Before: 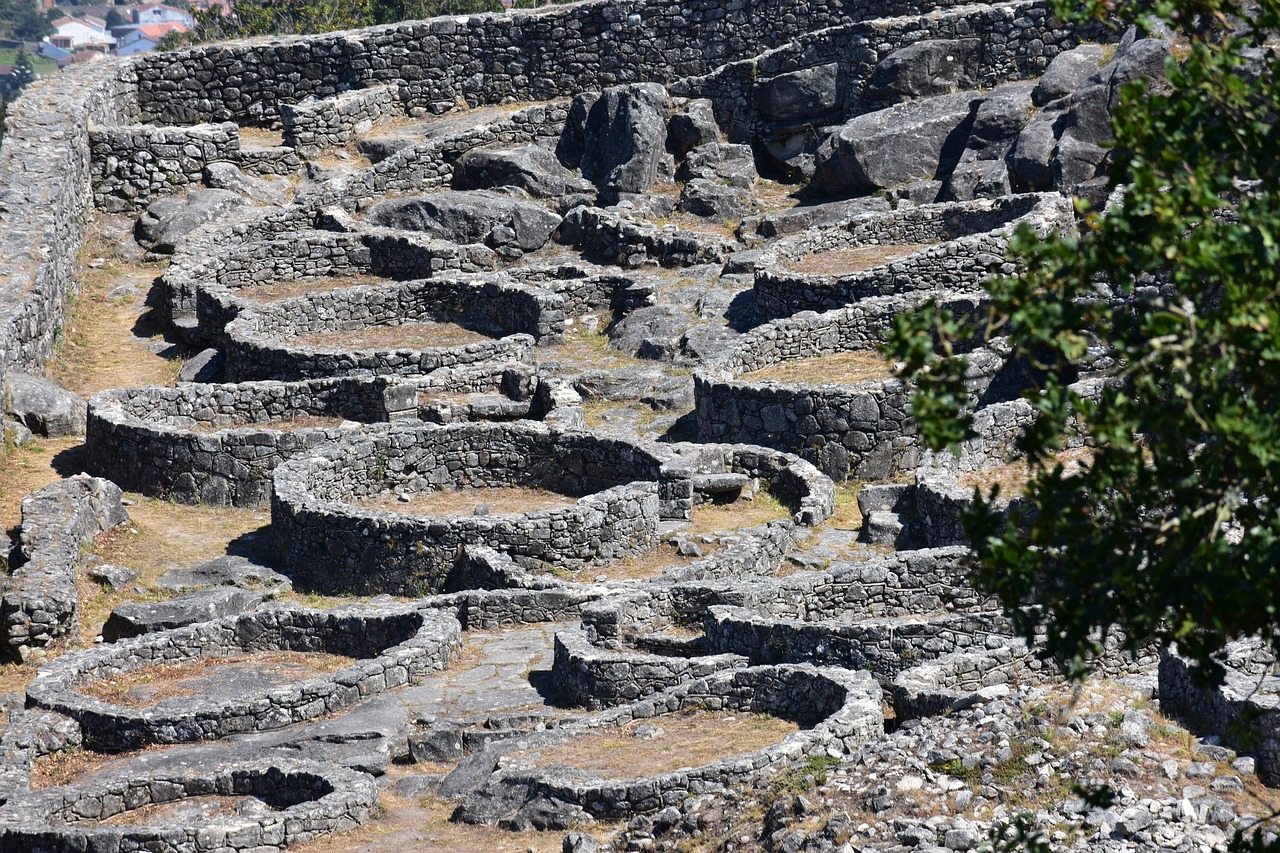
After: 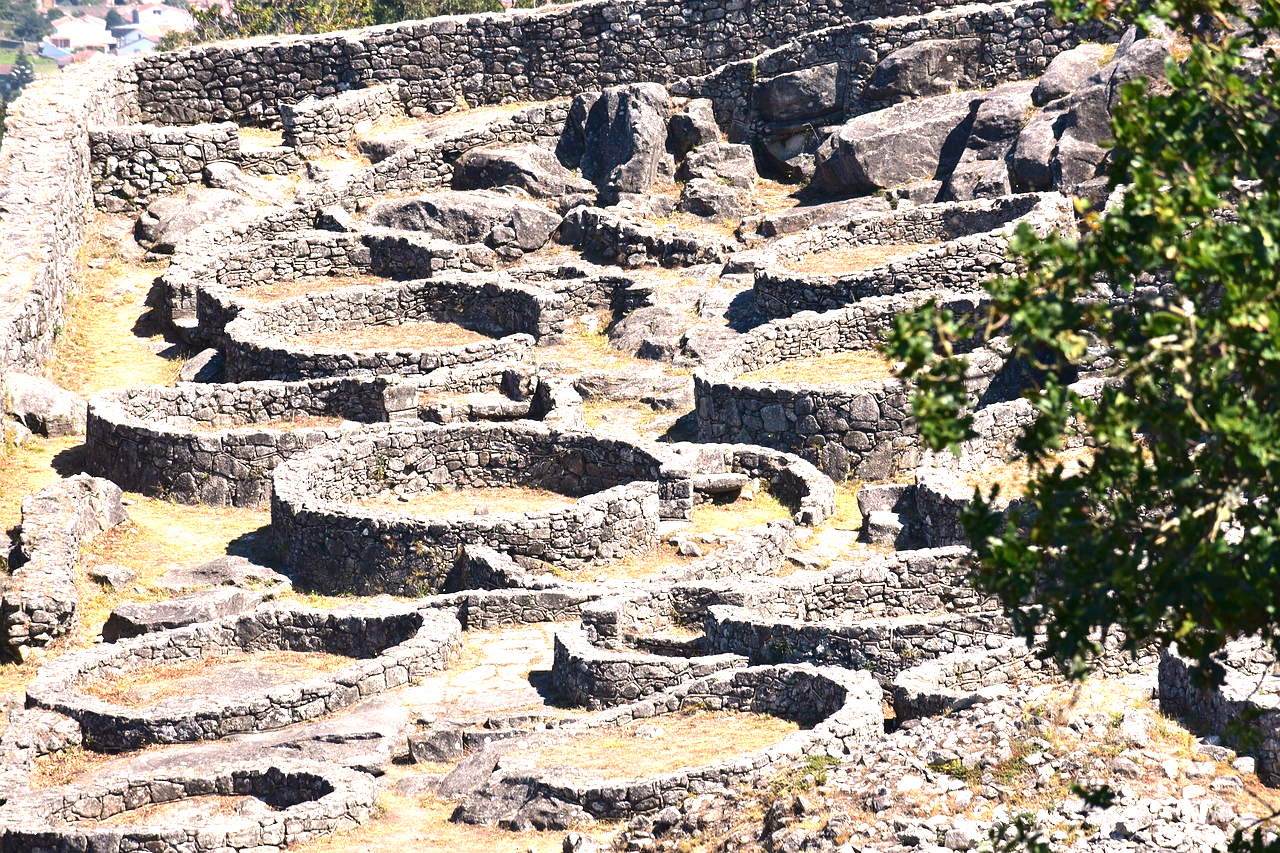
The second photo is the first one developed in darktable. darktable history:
white balance: red 1.127, blue 0.943
exposure: black level correction 0, exposure 1.2 EV, compensate highlight preservation false
